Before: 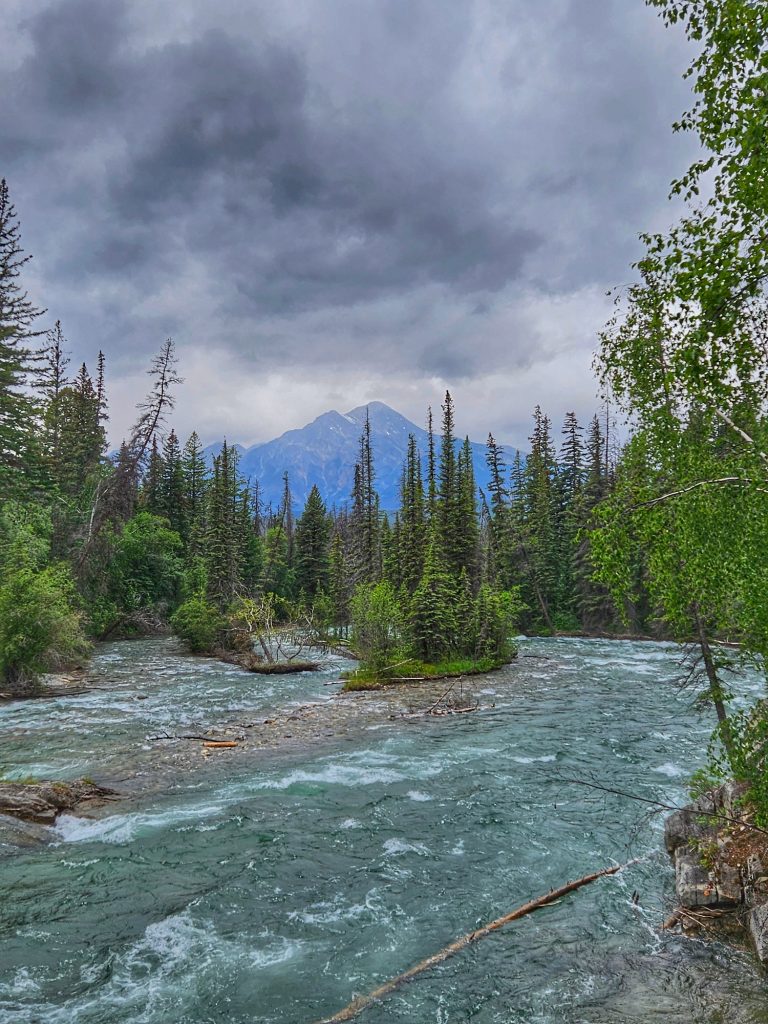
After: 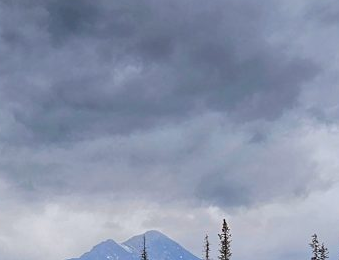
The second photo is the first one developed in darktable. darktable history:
crop: left 29.063%, top 16.789%, right 26.711%, bottom 57.759%
